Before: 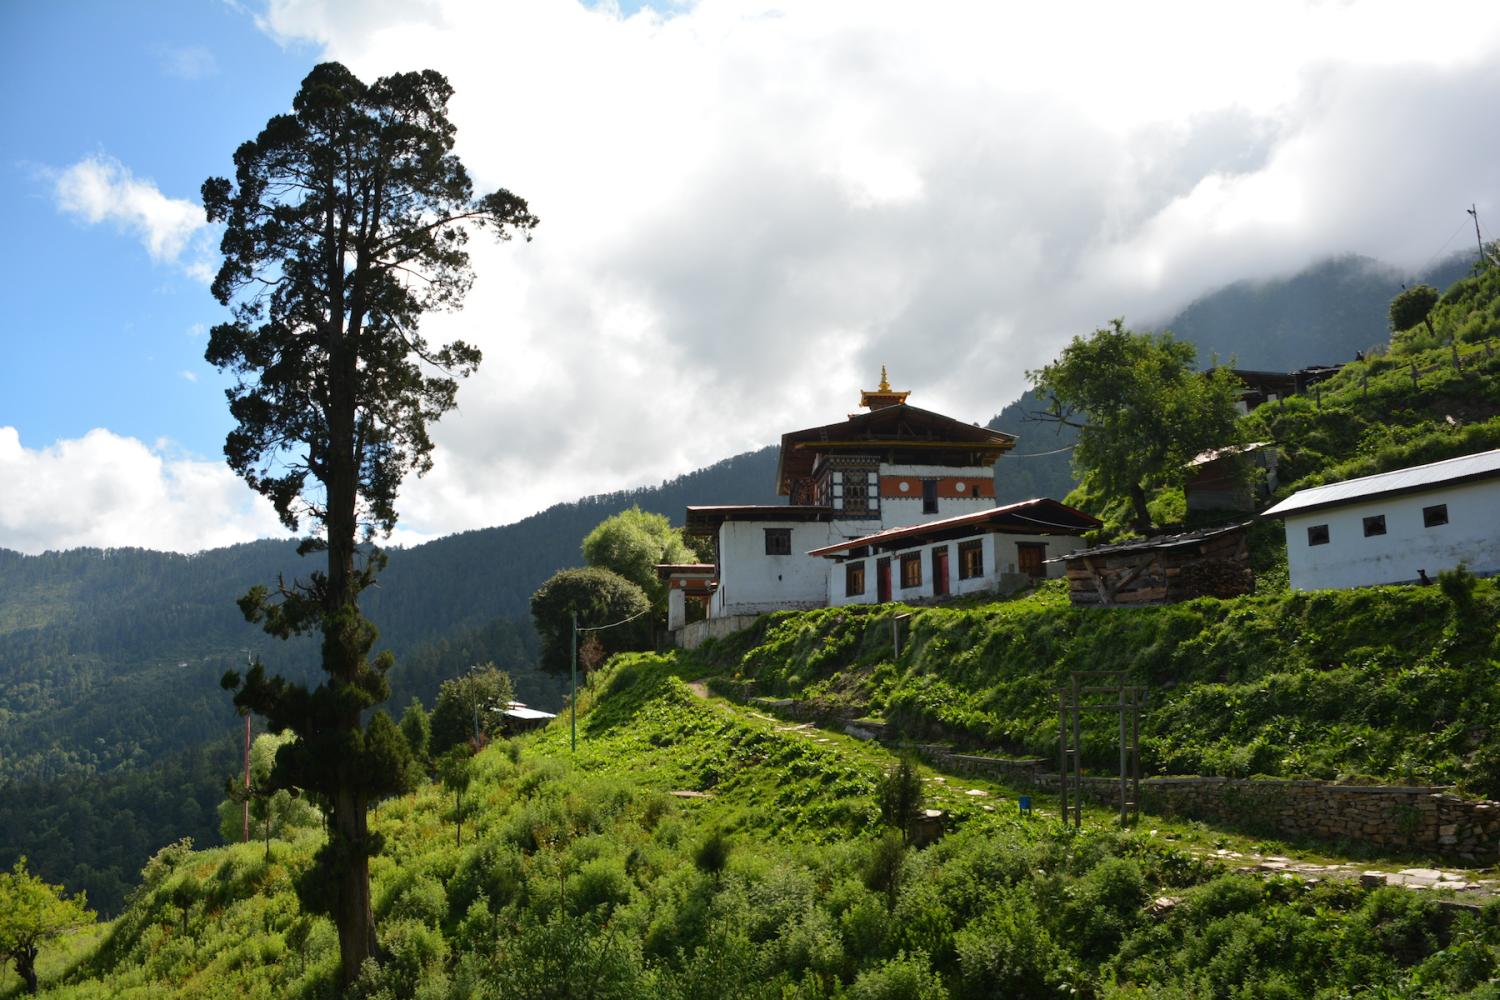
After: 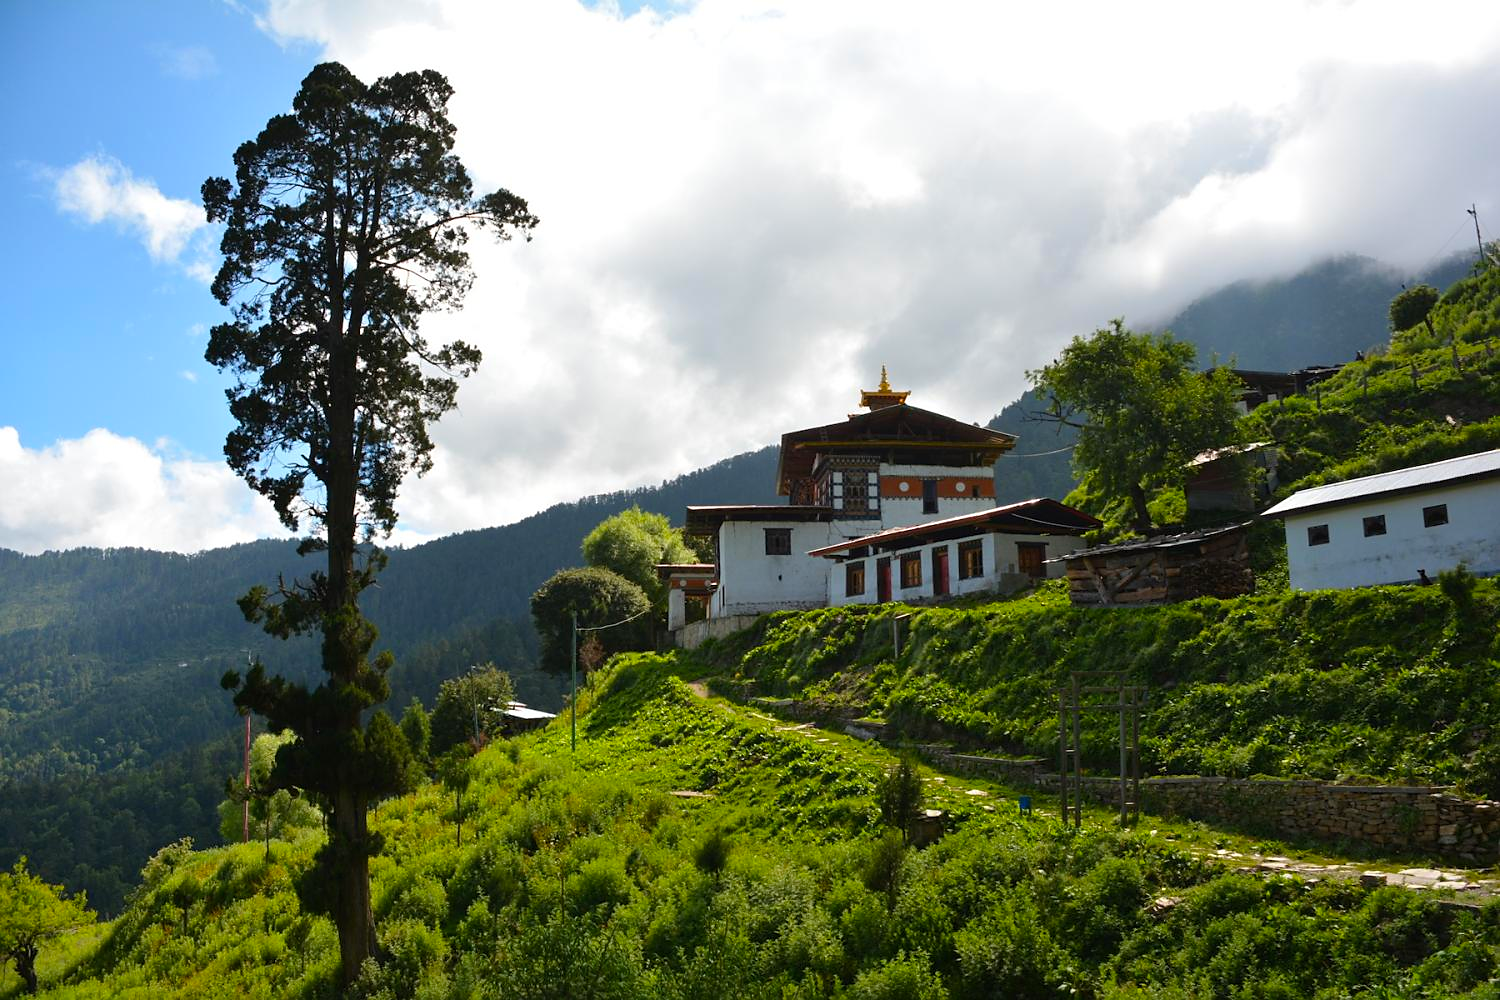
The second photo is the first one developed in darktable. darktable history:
color balance rgb: perceptual saturation grading › global saturation 20%, global vibrance 10%
sharpen: radius 1.458, amount 0.398, threshold 1.271
